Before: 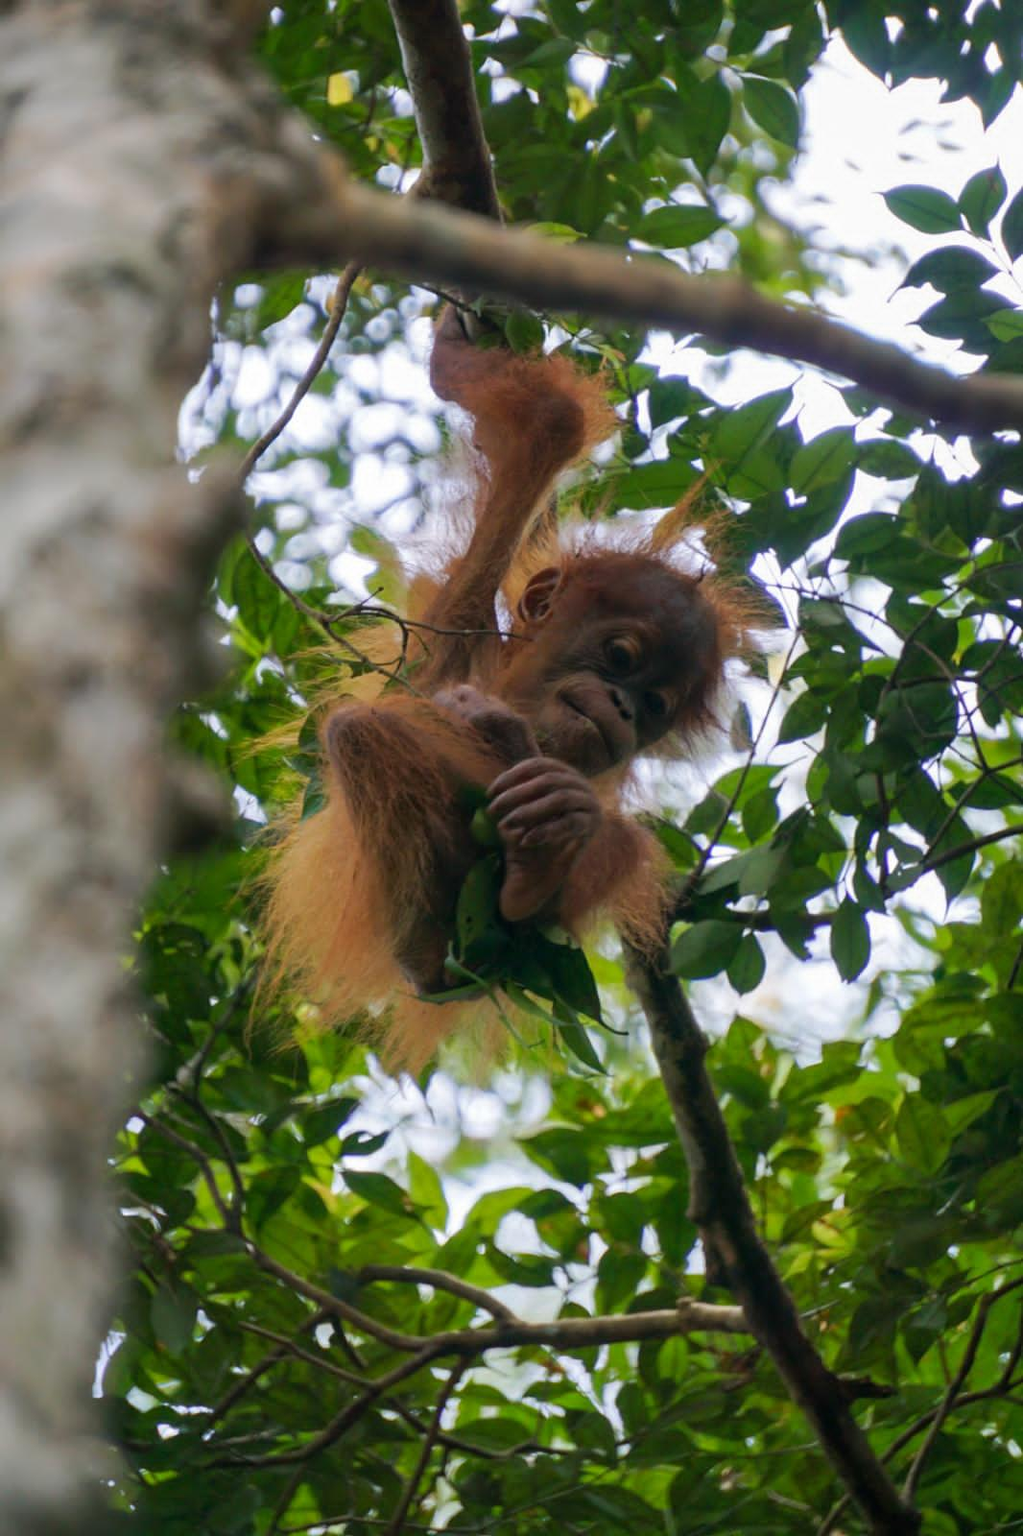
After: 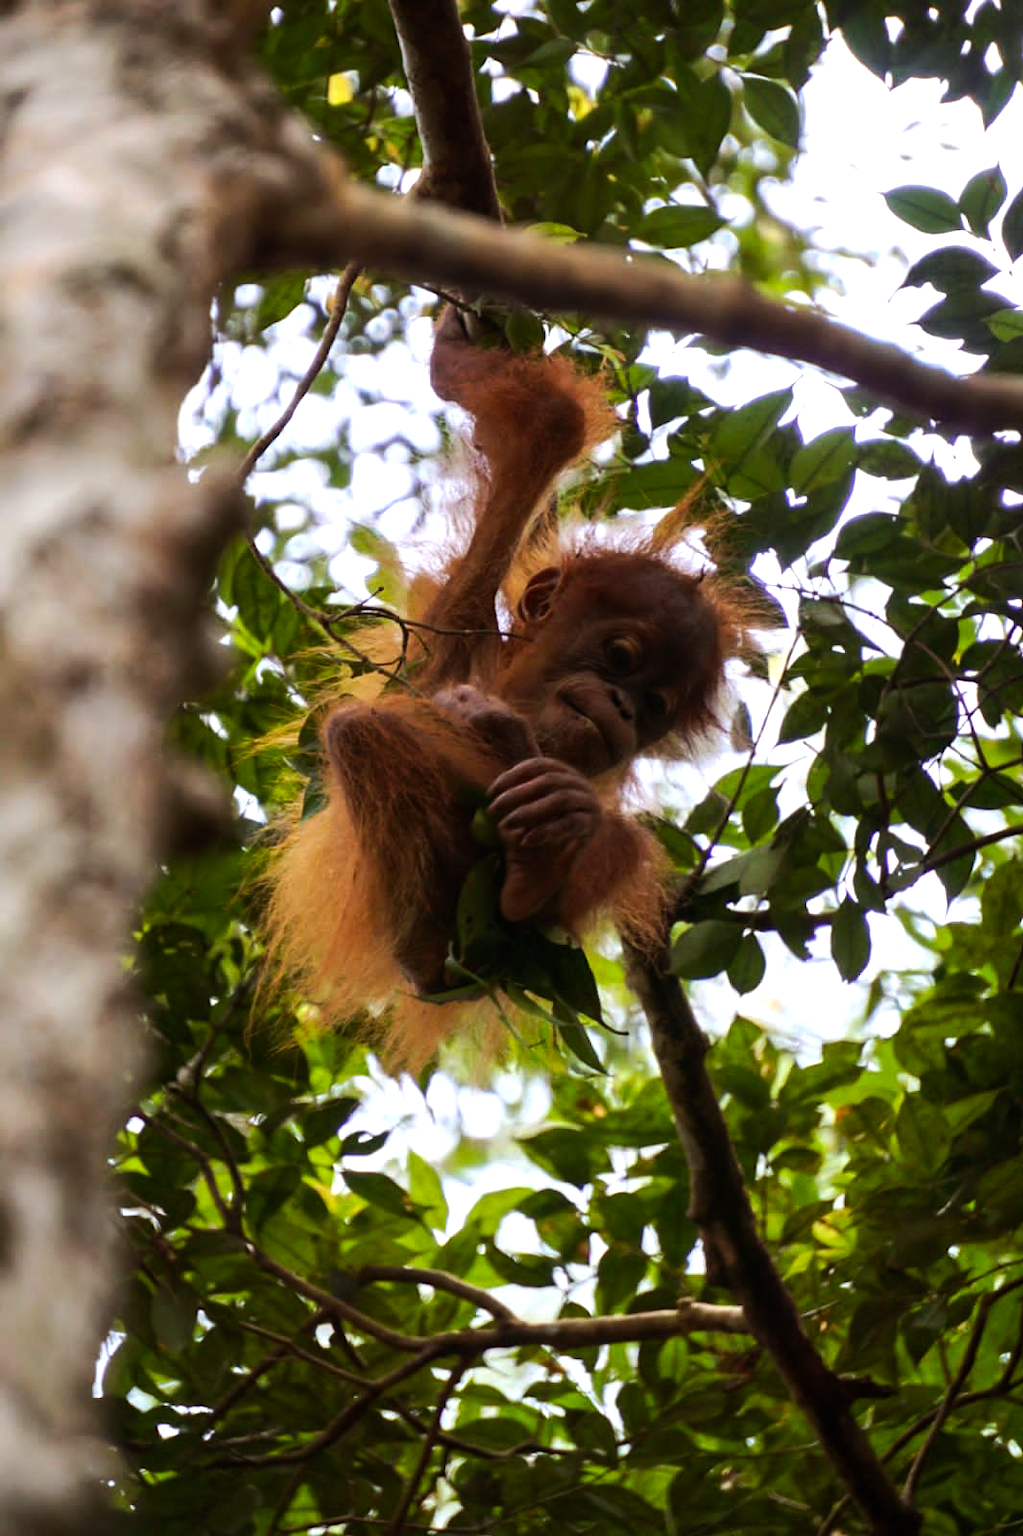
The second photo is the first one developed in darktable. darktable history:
tone equalizer: -8 EV -0.75 EV, -7 EV -0.7 EV, -6 EV -0.6 EV, -5 EV -0.4 EV, -3 EV 0.4 EV, -2 EV 0.6 EV, -1 EV 0.7 EV, +0 EV 0.75 EV, edges refinement/feathering 500, mask exposure compensation -1.57 EV, preserve details no
rgb levels: mode RGB, independent channels, levels [[0, 0.5, 1], [0, 0.521, 1], [0, 0.536, 1]]
